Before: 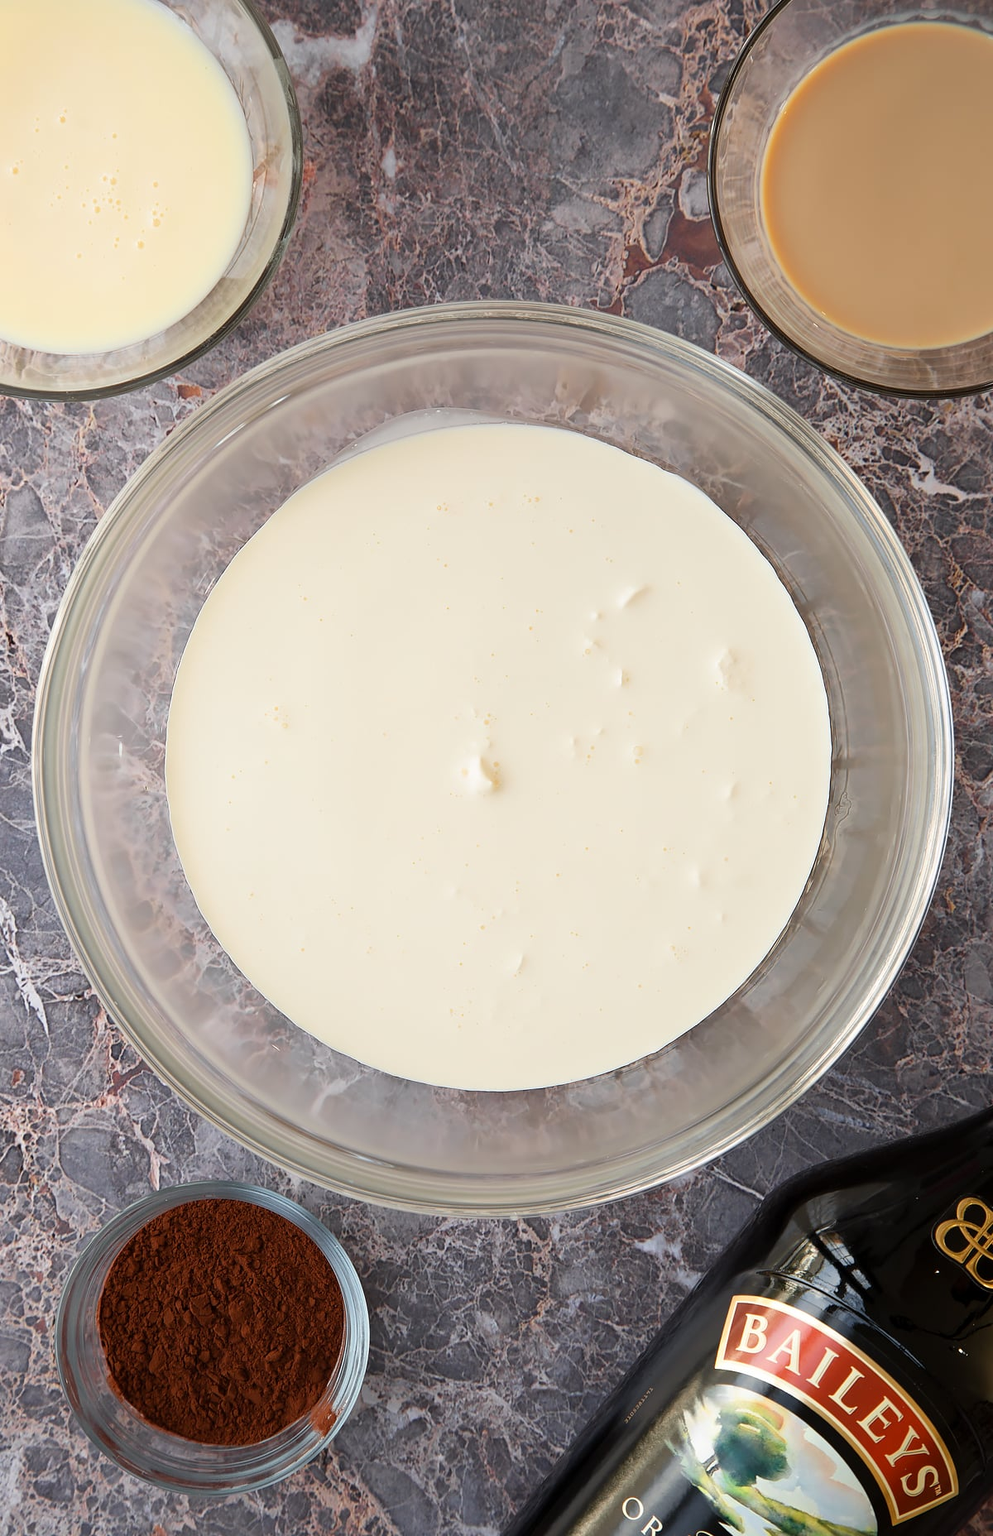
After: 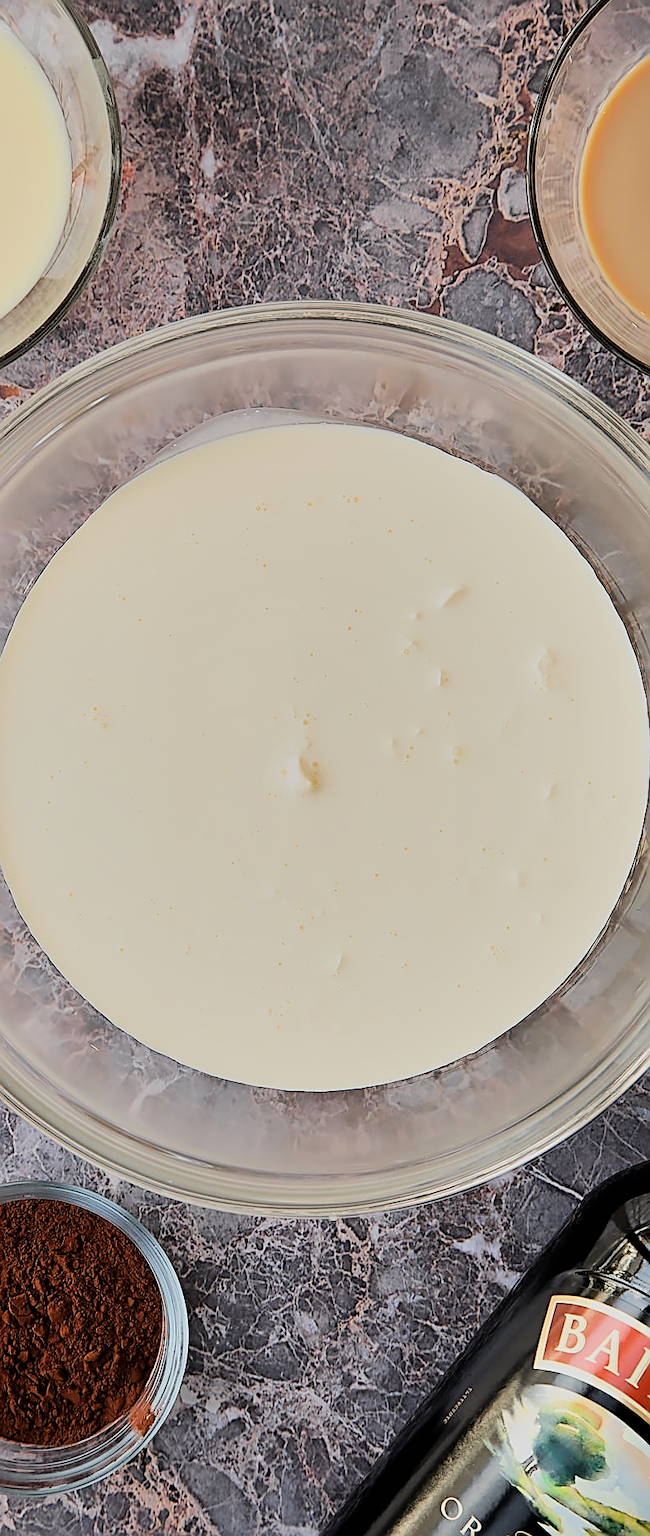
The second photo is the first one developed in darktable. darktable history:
crop and rotate: left 18.258%, right 16.239%
exposure: black level correction 0.001, exposure 0.142 EV, compensate highlight preservation false
sharpen: amount 0.901
shadows and highlights: low approximation 0.01, soften with gaussian
tone equalizer: -8 EV -0.419 EV, -7 EV -0.414 EV, -6 EV -0.349 EV, -5 EV -0.232 EV, -3 EV 0.222 EV, -2 EV 0.335 EV, -1 EV 0.365 EV, +0 EV 0.432 EV, edges refinement/feathering 500, mask exposure compensation -1.57 EV, preserve details no
filmic rgb: black relative exposure -7.18 EV, white relative exposure 5.35 EV, hardness 3.03, color science v6 (2022)
